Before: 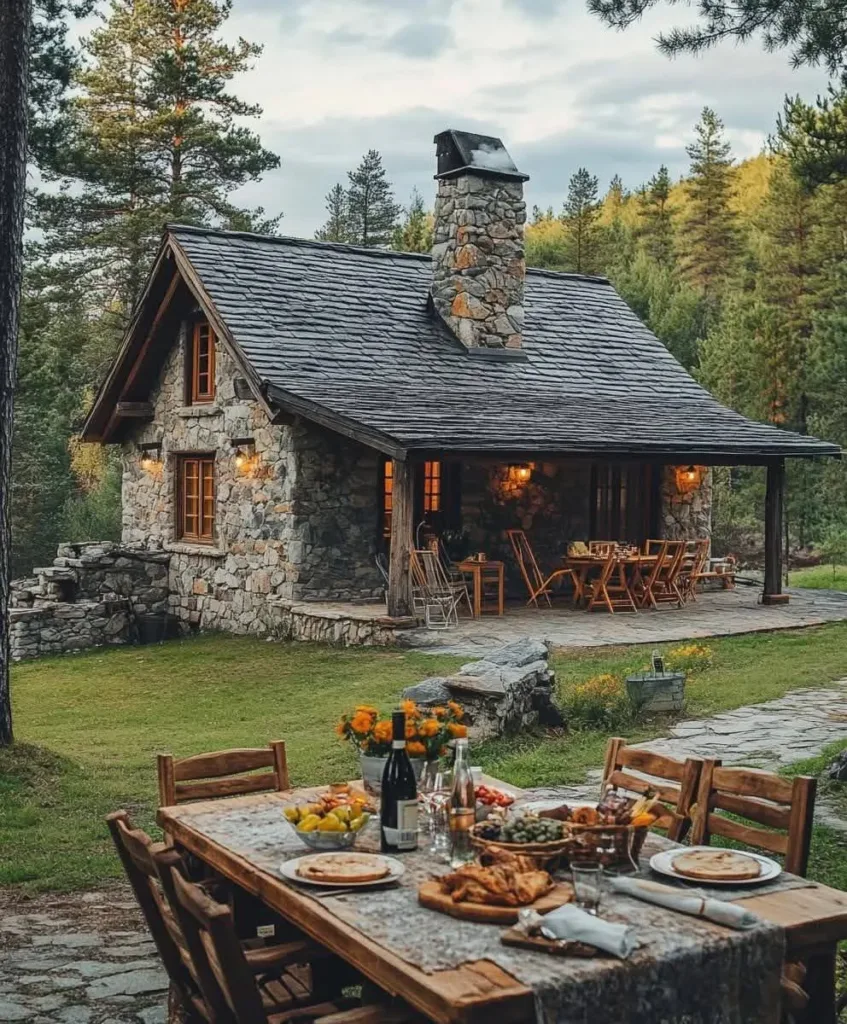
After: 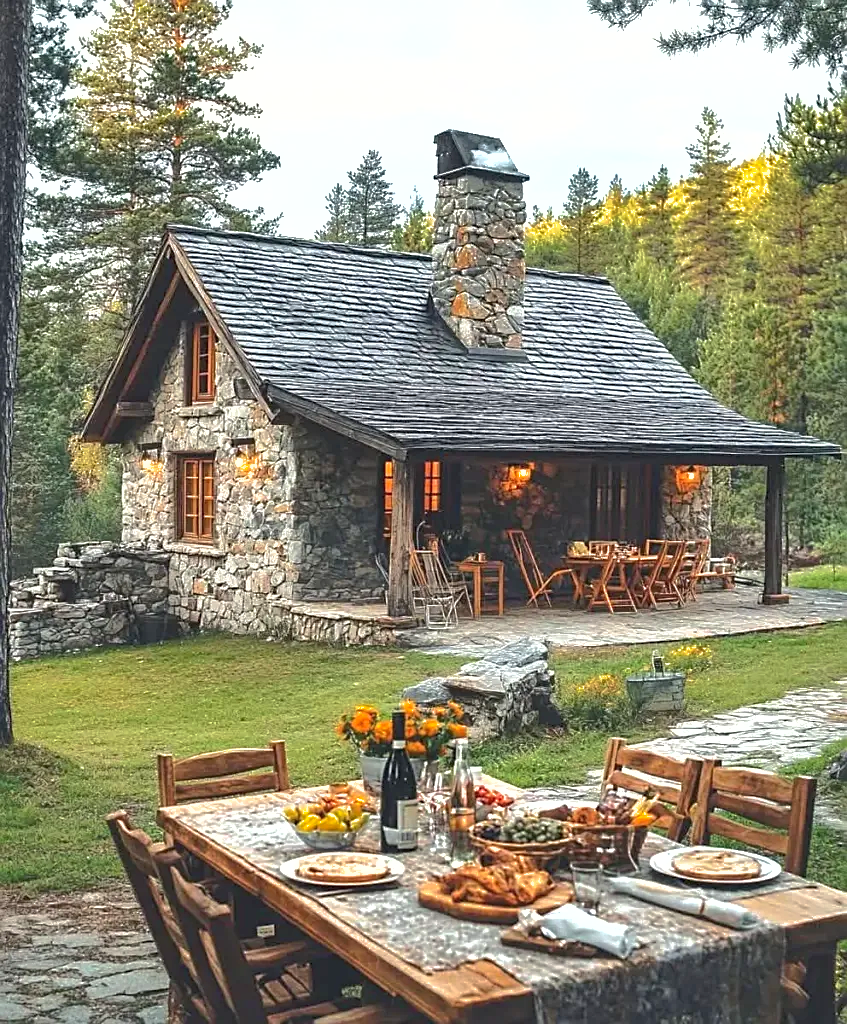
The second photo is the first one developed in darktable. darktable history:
exposure: black level correction 0, exposure 1.097 EV, compensate highlight preservation false
sharpen: on, module defaults
shadows and highlights: shadows 39.78, highlights -59.97
